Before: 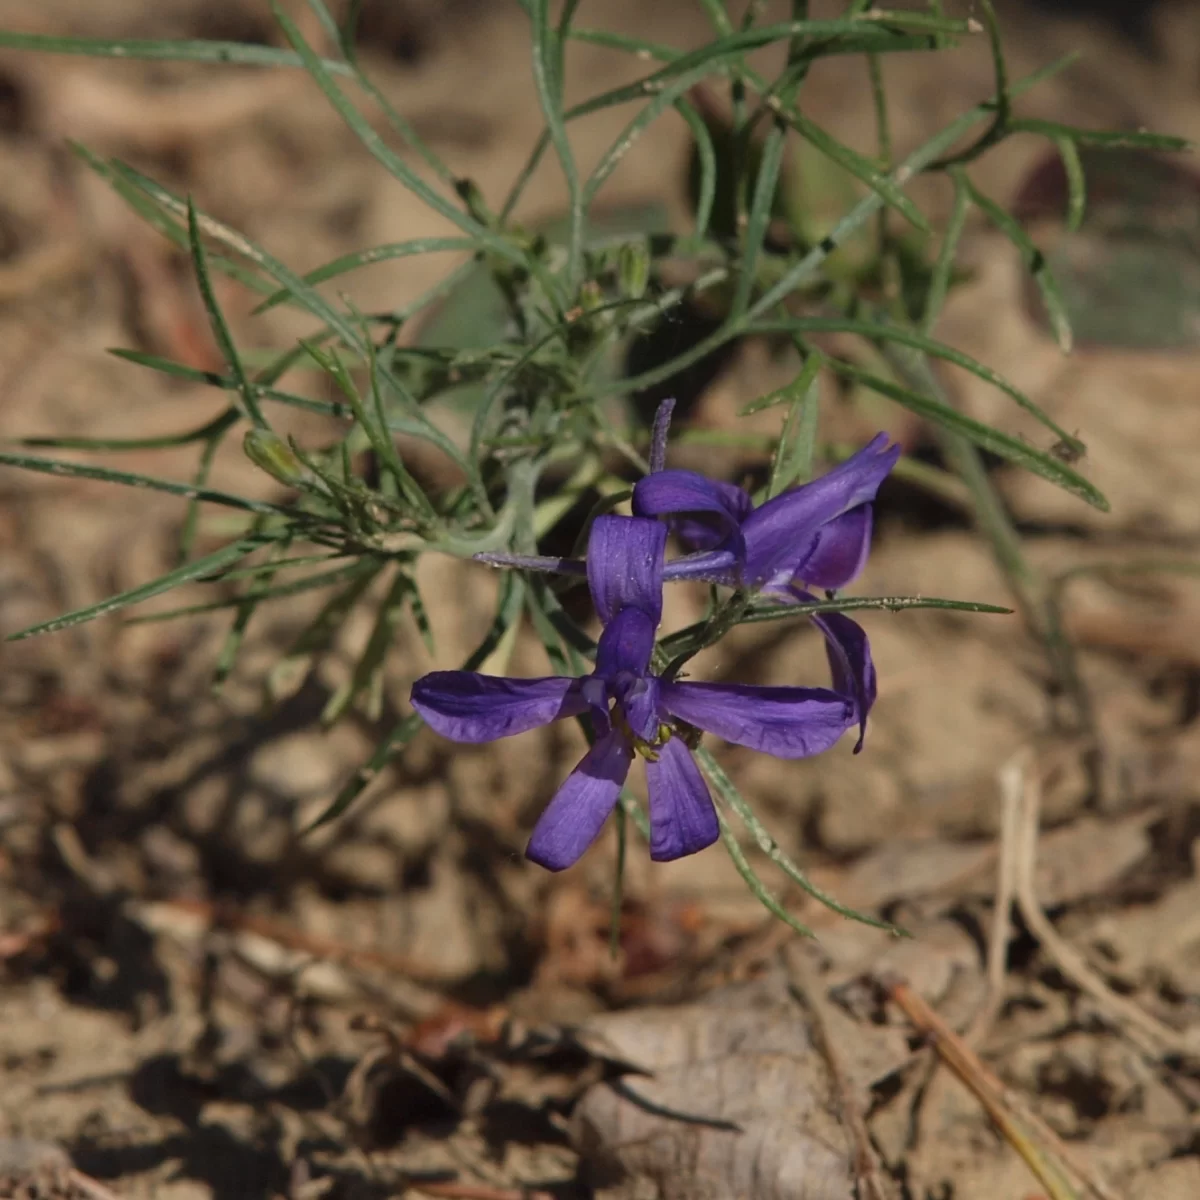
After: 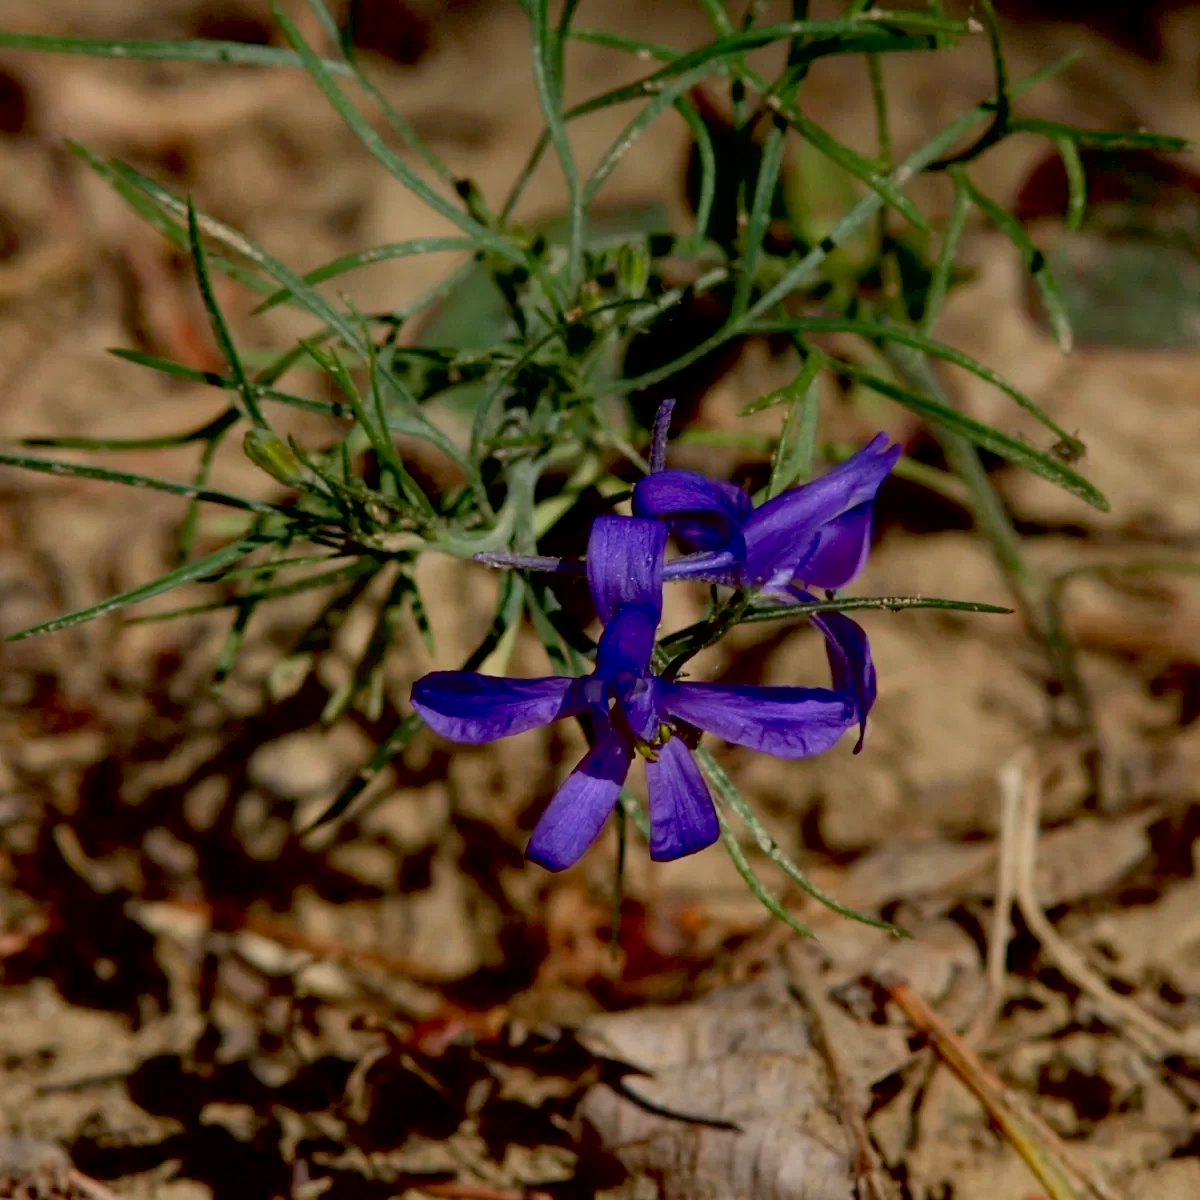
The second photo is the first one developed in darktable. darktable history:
contrast brightness saturation: contrast 0.09, saturation 0.28
exposure: black level correction 0.029, exposure -0.073 EV, compensate highlight preservation false
white balance: red 0.983, blue 1.036
